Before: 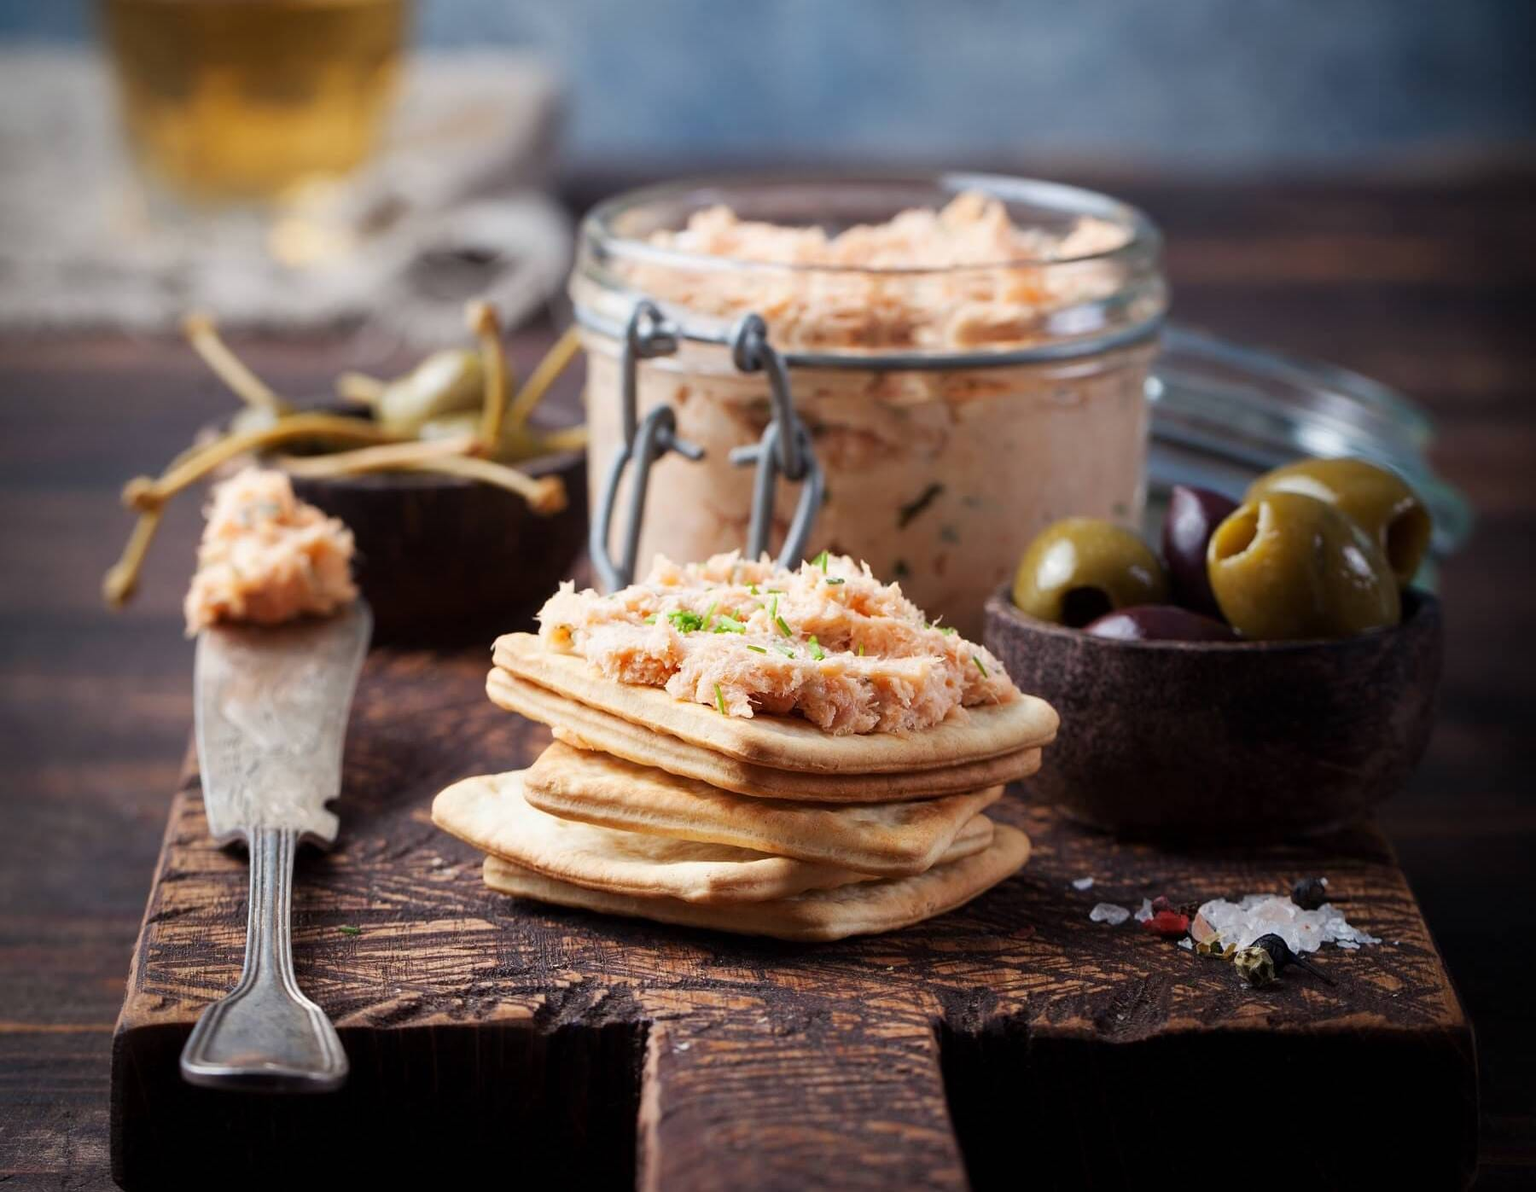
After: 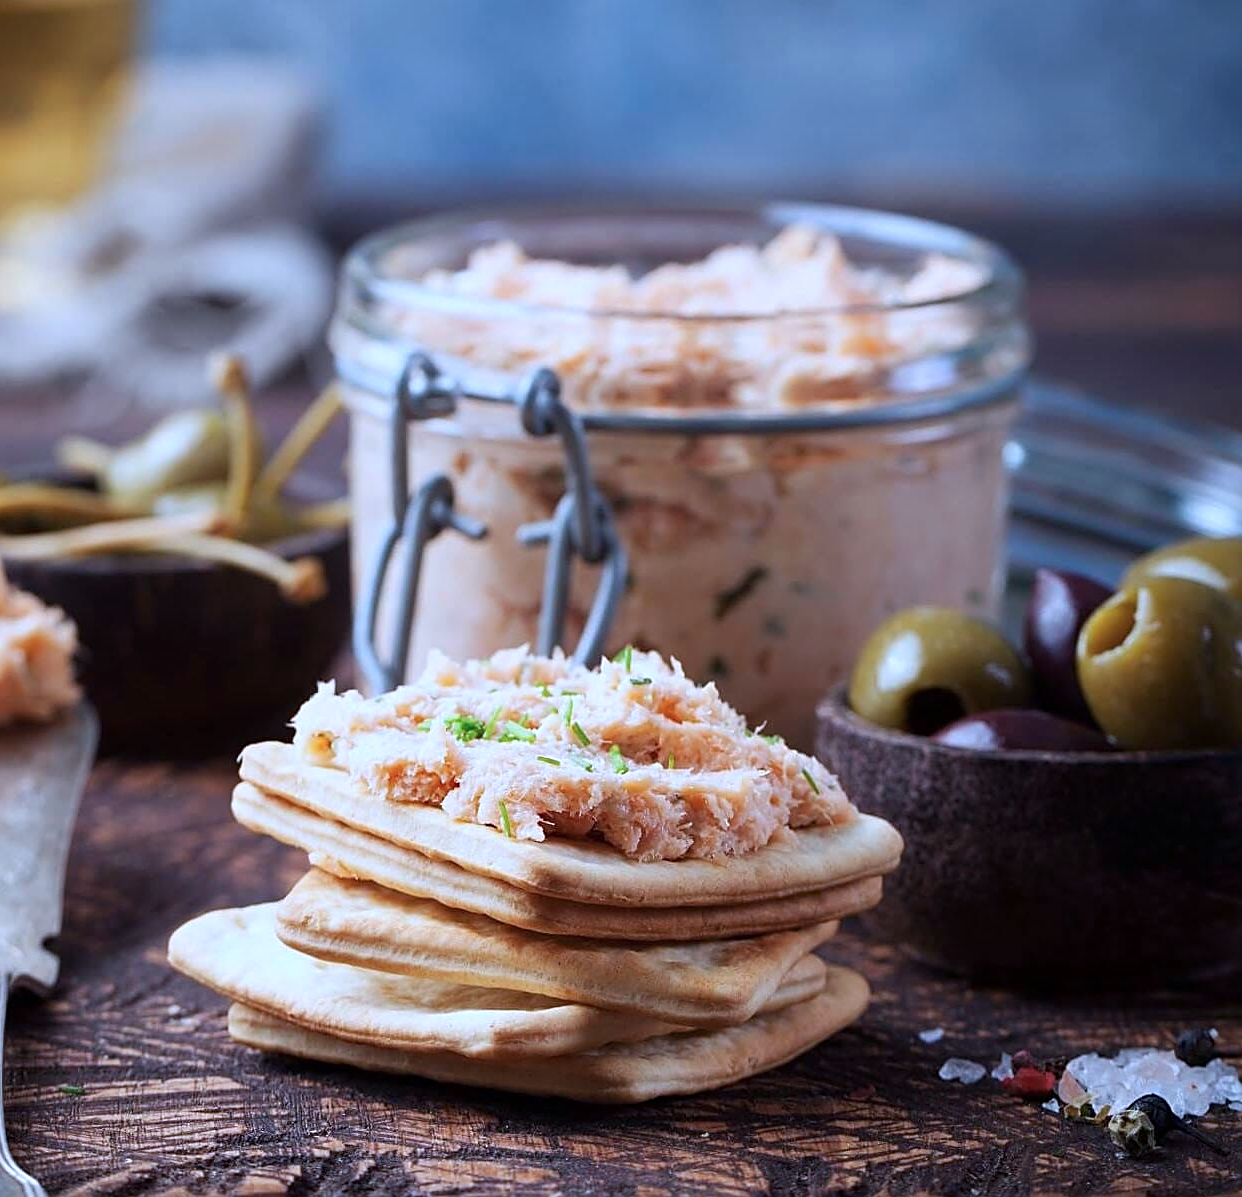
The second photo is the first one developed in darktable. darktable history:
crop: left 18.779%, right 12.196%, bottom 14.269%
color calibration: illuminant custom, x 0.39, y 0.392, temperature 3870.23 K, saturation algorithm version 1 (2020)
sharpen: on, module defaults
